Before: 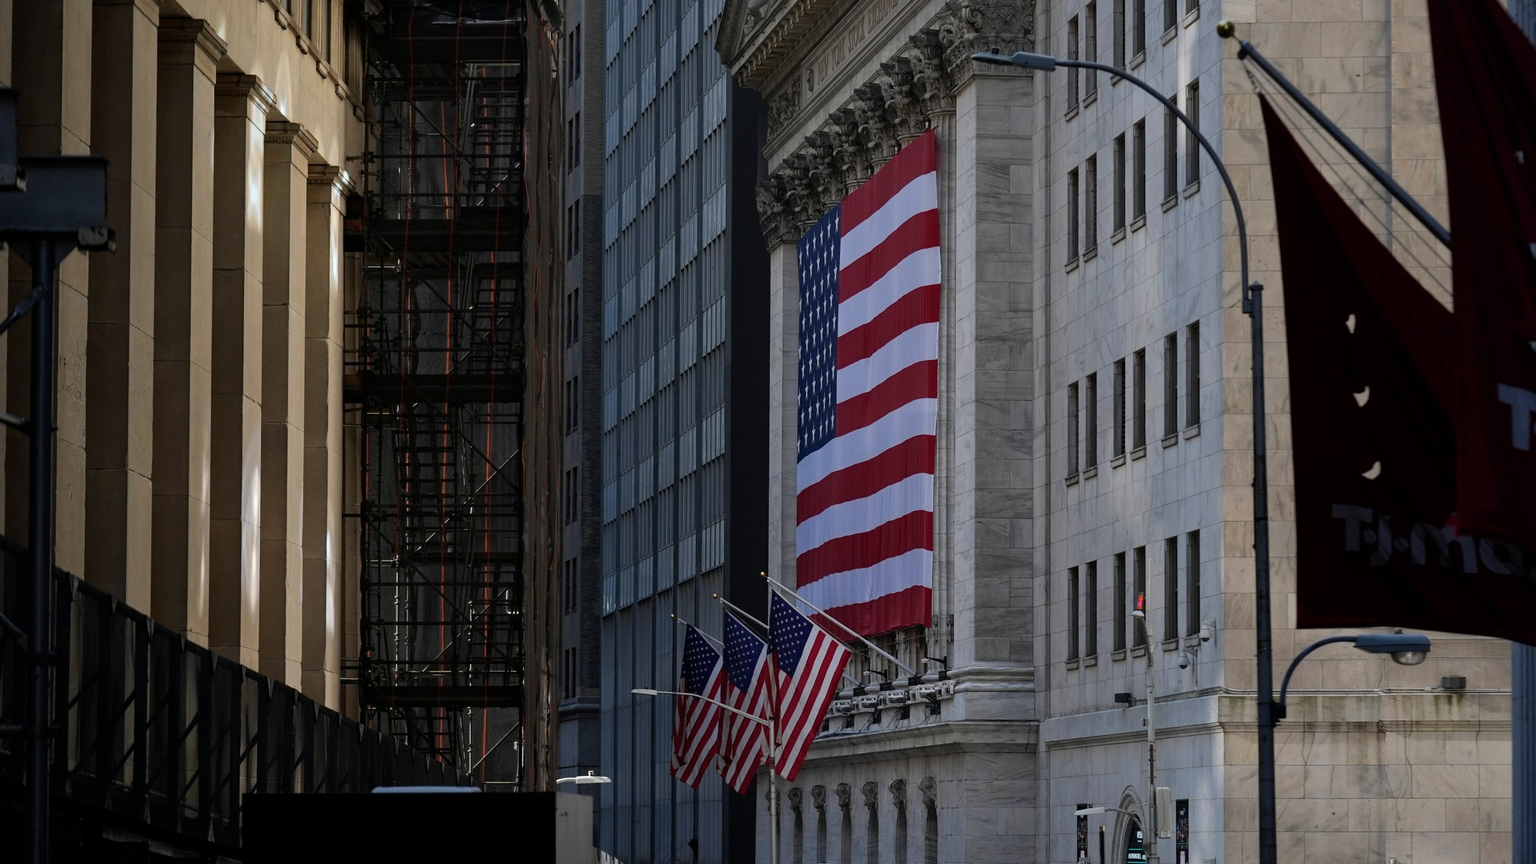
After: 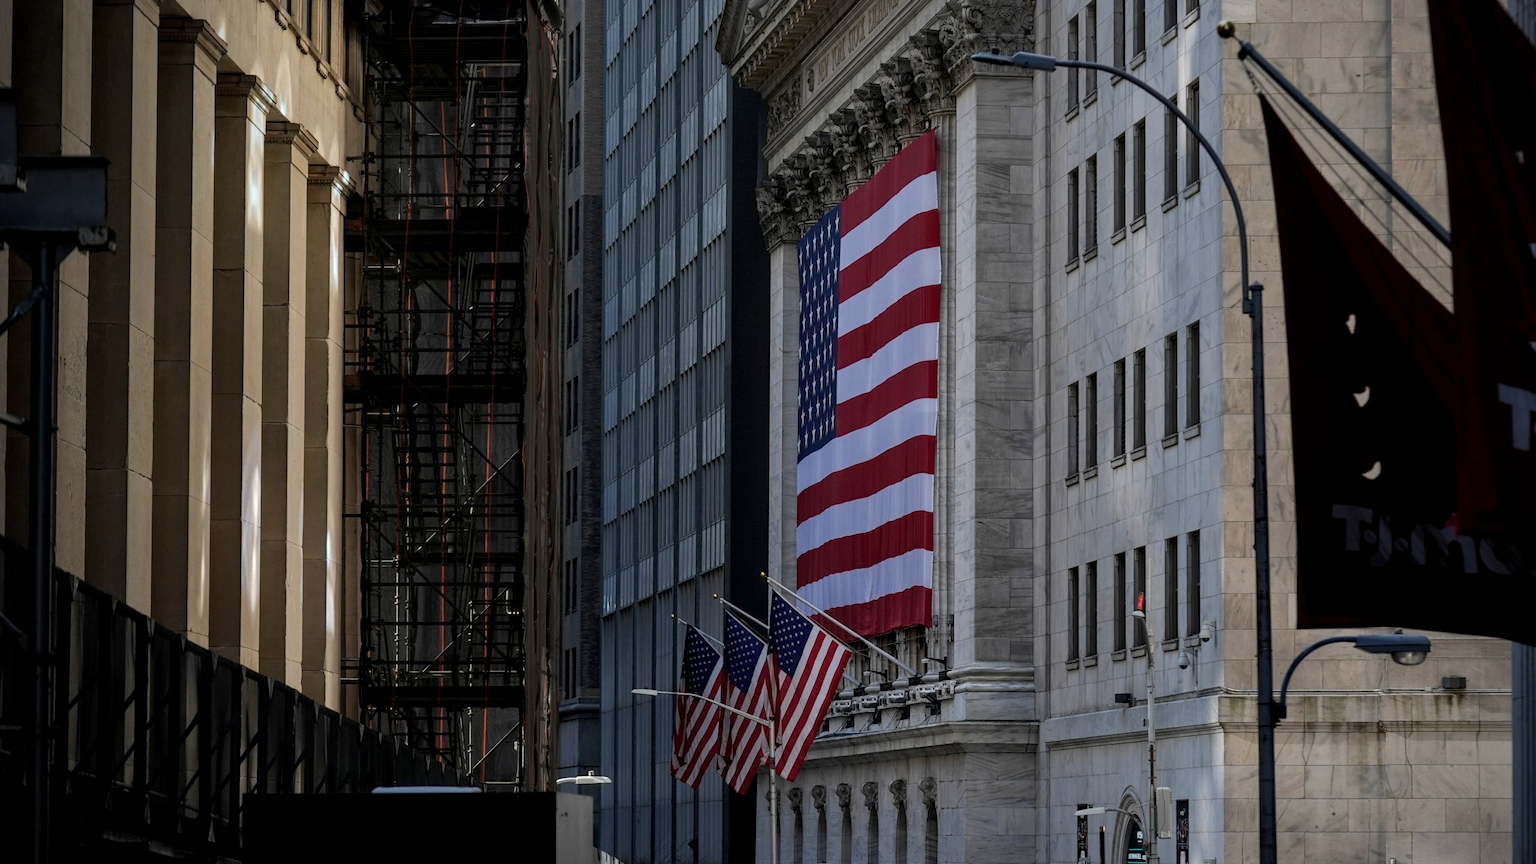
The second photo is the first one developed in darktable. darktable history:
local contrast: on, module defaults
vignetting: on, module defaults
